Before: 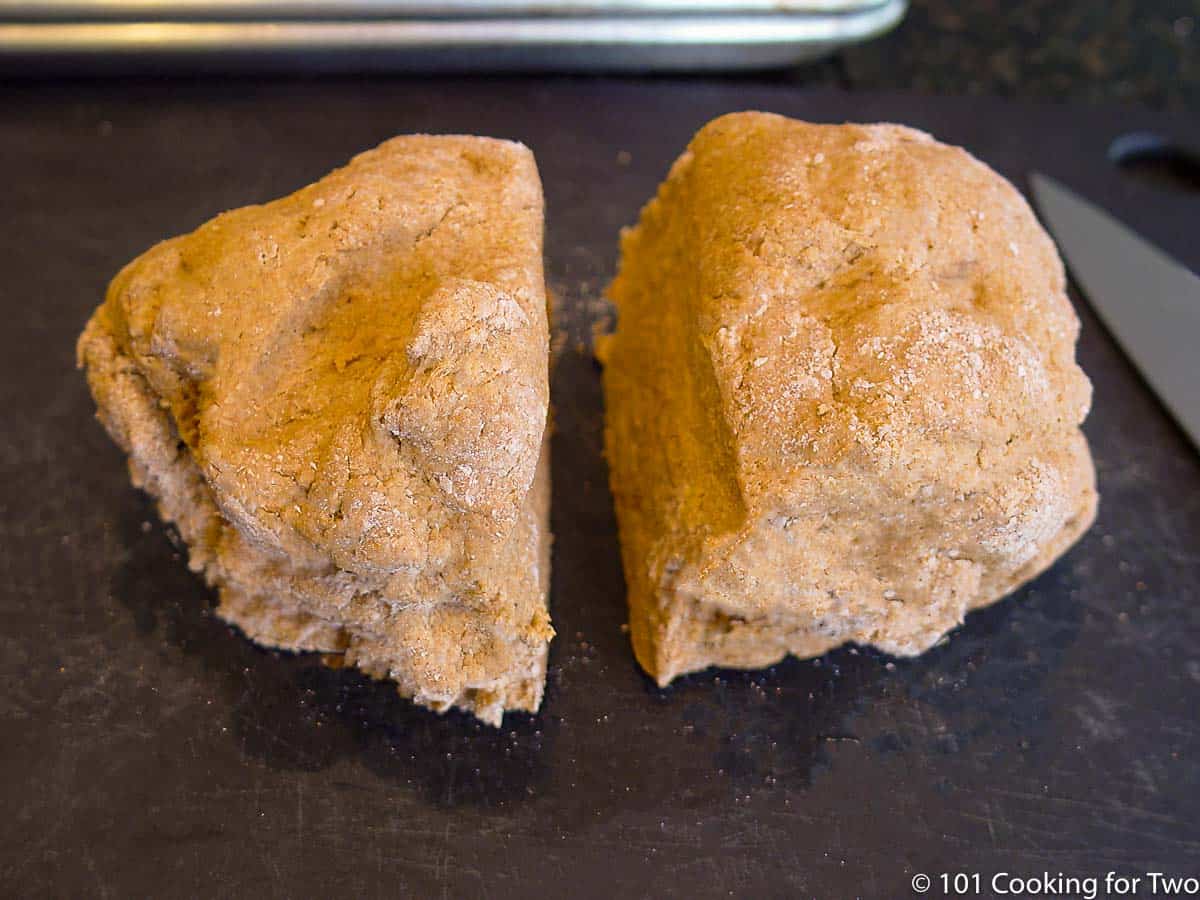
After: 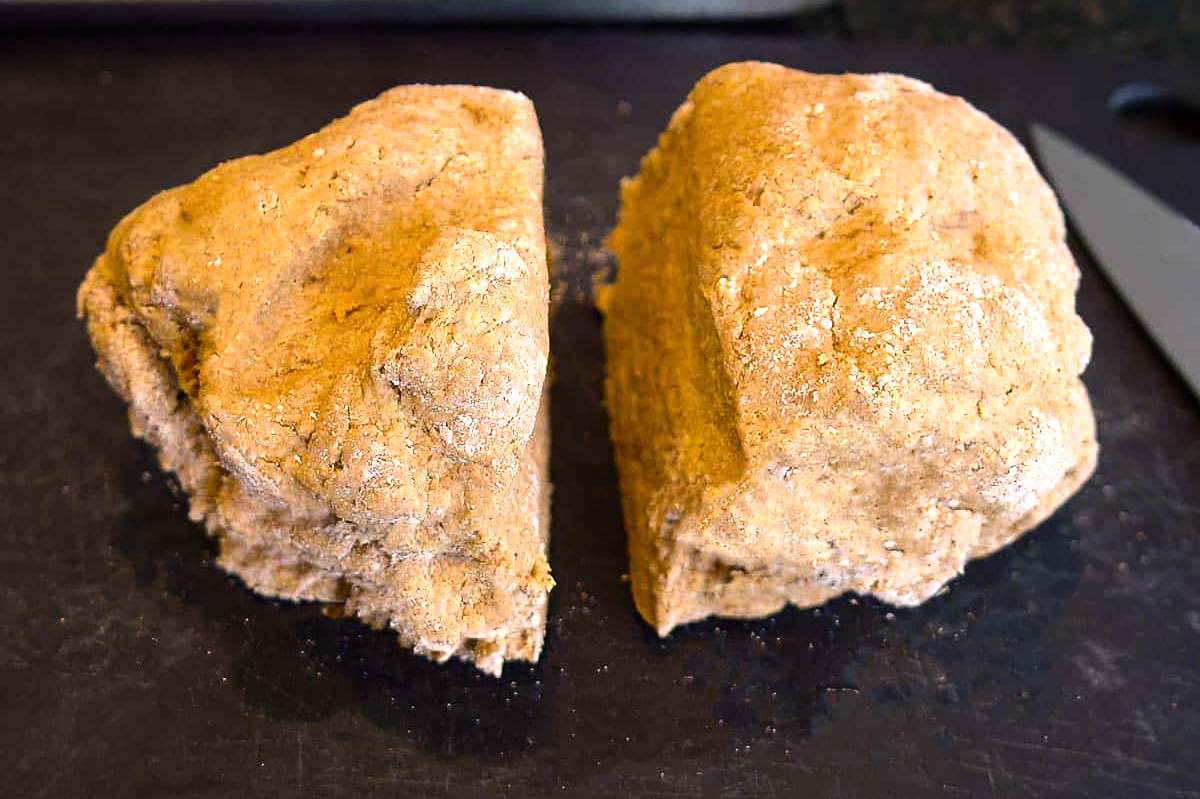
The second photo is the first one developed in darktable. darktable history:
tone equalizer: -8 EV -0.75 EV, -7 EV -0.7 EV, -6 EV -0.6 EV, -5 EV -0.4 EV, -3 EV 0.4 EV, -2 EV 0.6 EV, -1 EV 0.7 EV, +0 EV 0.75 EV, edges refinement/feathering 500, mask exposure compensation -1.57 EV, preserve details no
crop and rotate: top 5.609%, bottom 5.609%
